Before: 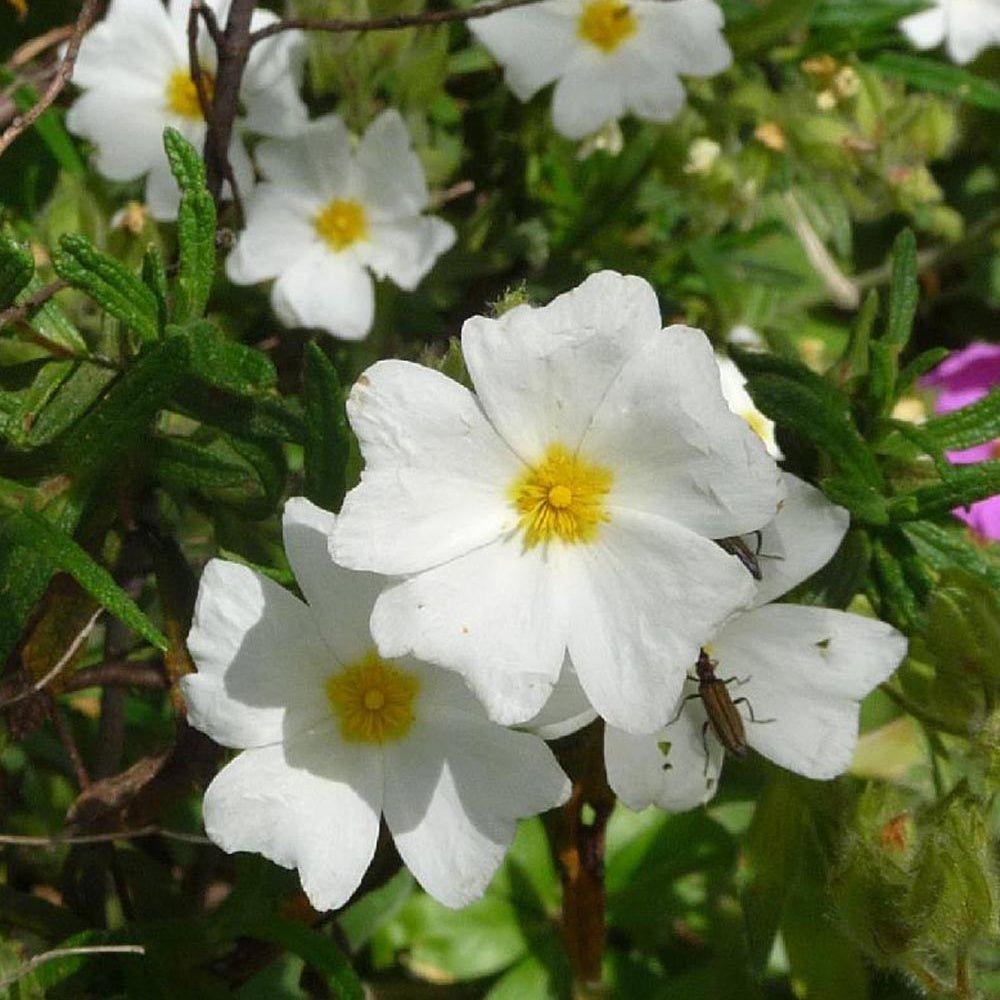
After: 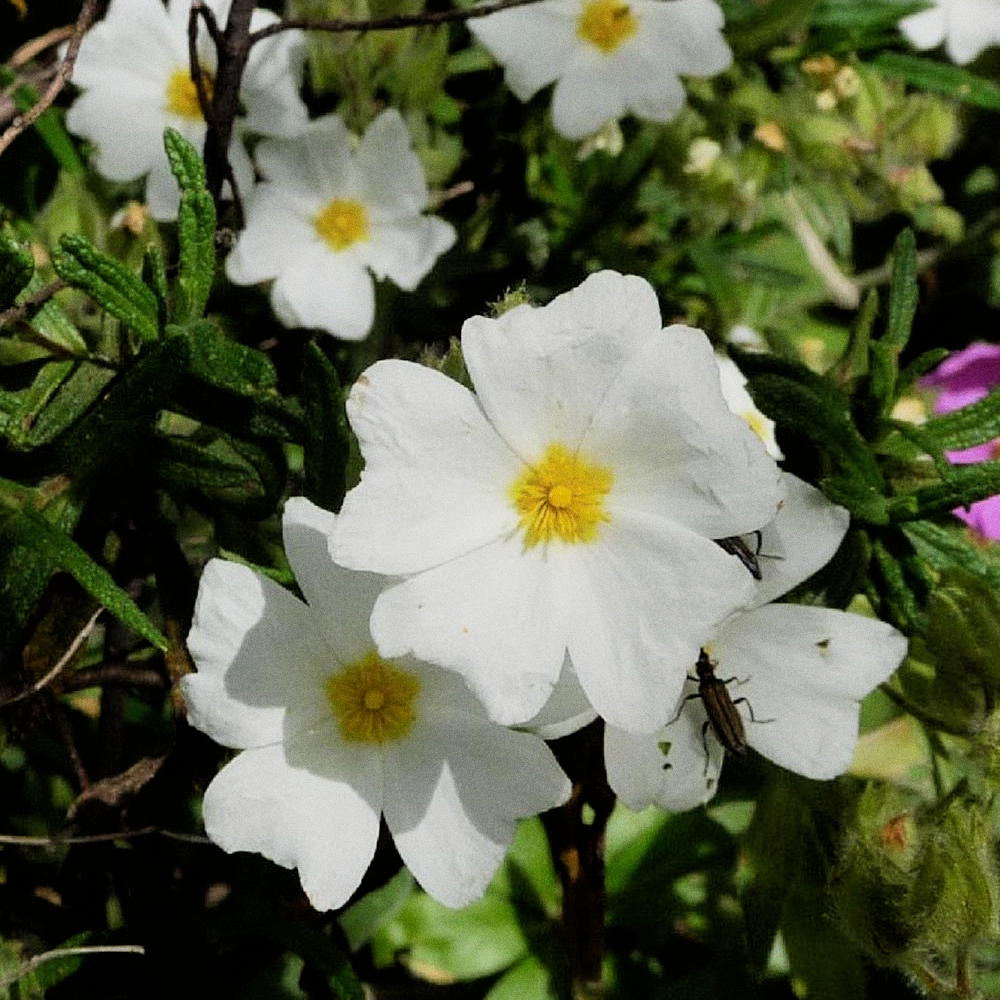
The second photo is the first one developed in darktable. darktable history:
grain: coarseness 0.09 ISO
filmic rgb: black relative exposure -5 EV, hardness 2.88, contrast 1.3, highlights saturation mix -30%
